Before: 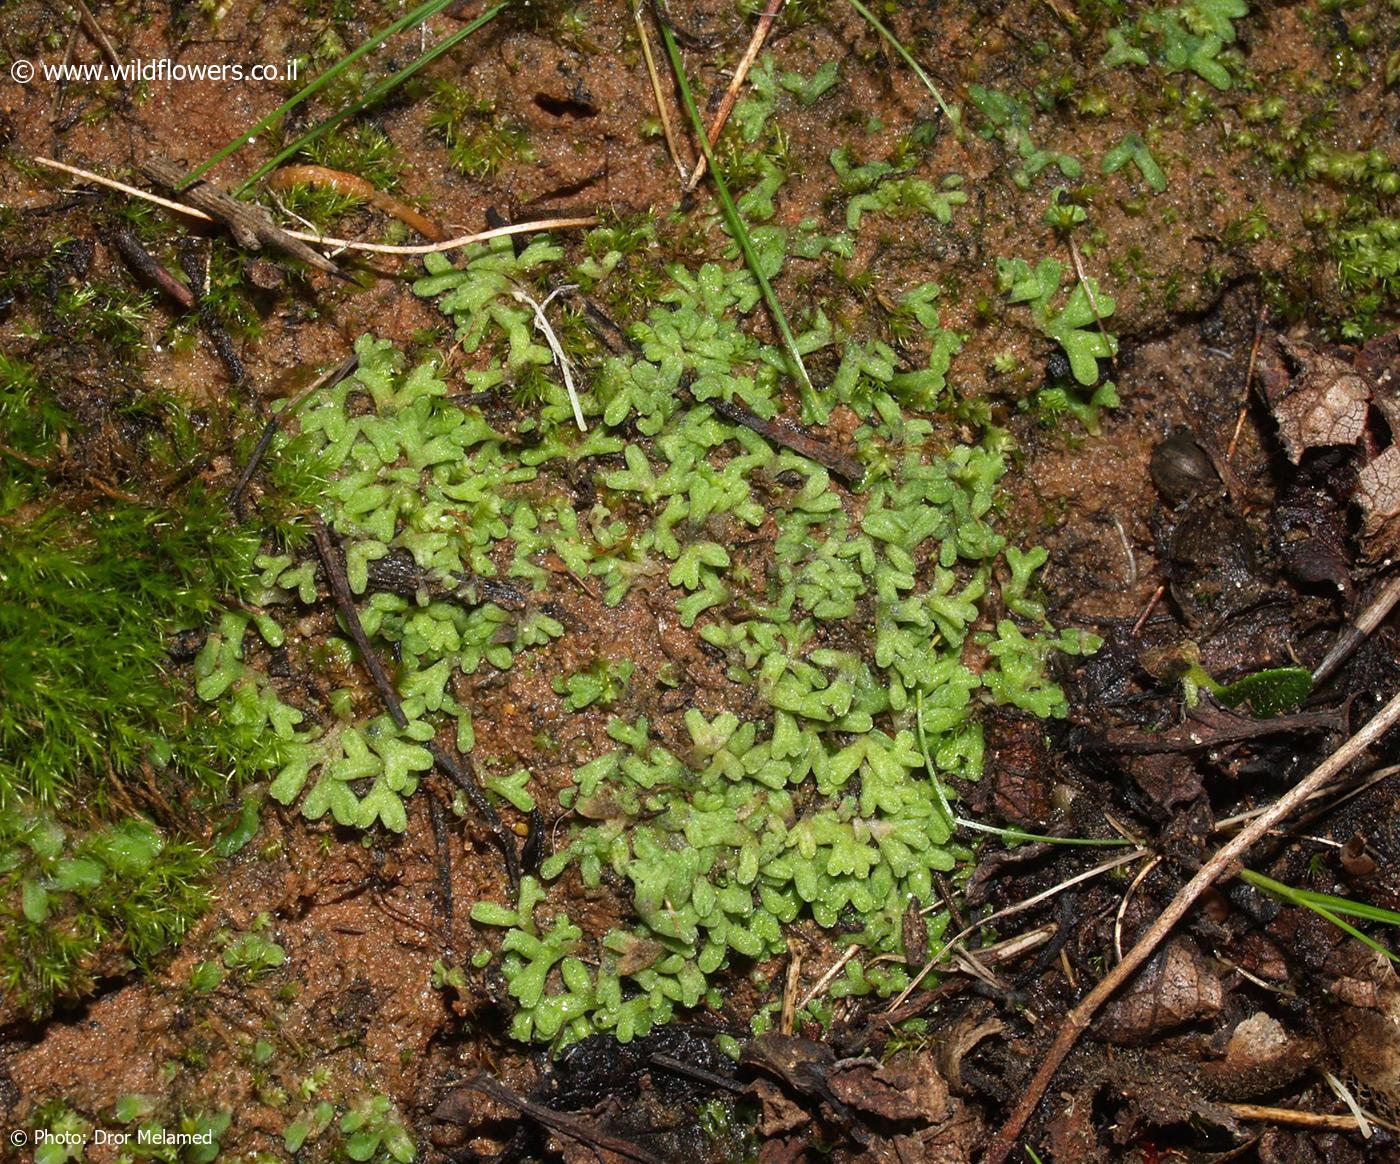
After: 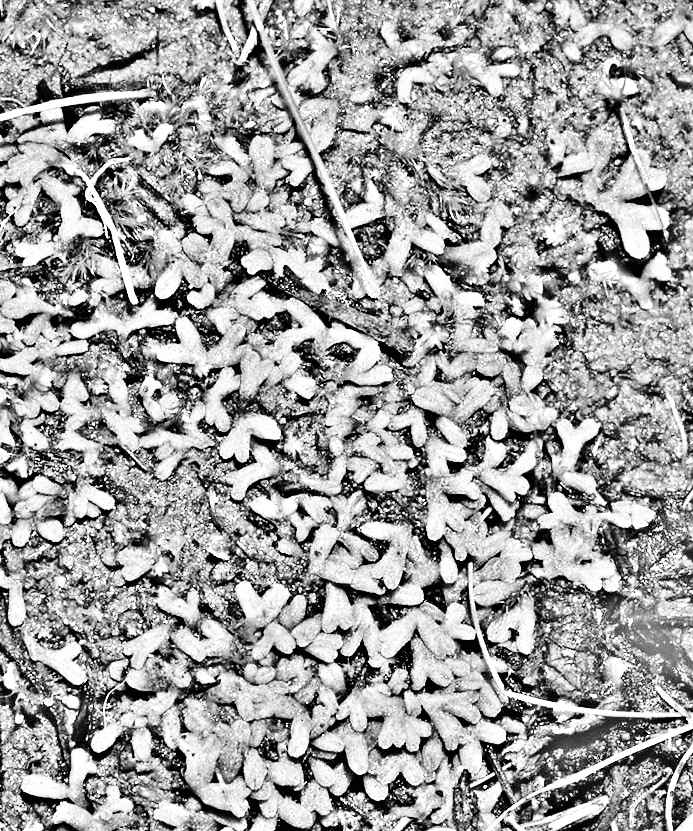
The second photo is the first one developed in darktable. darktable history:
base curve: curves: ch0 [(0, 0) (0, 0) (0.002, 0.001) (0.008, 0.003) (0.019, 0.011) (0.037, 0.037) (0.064, 0.11) (0.102, 0.232) (0.152, 0.379) (0.216, 0.524) (0.296, 0.665) (0.394, 0.789) (0.512, 0.881) (0.651, 0.945) (0.813, 0.986) (1, 1)], preserve colors none
crop: left 32.075%, top 10.976%, right 18.355%, bottom 17.596%
highpass: on, module defaults
